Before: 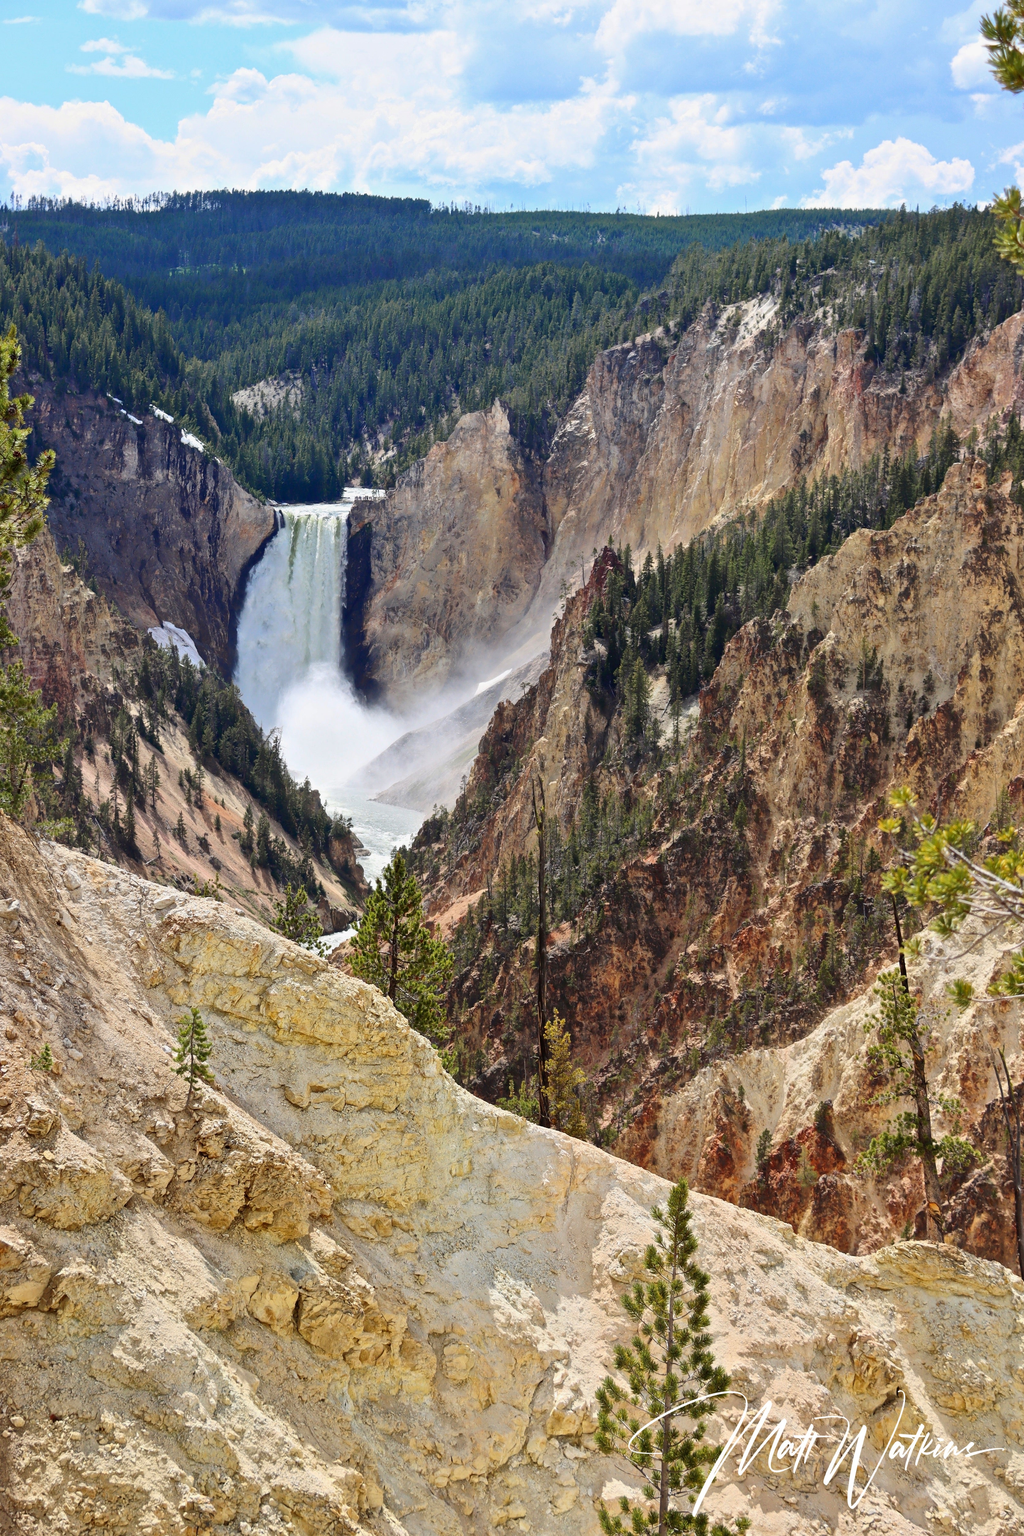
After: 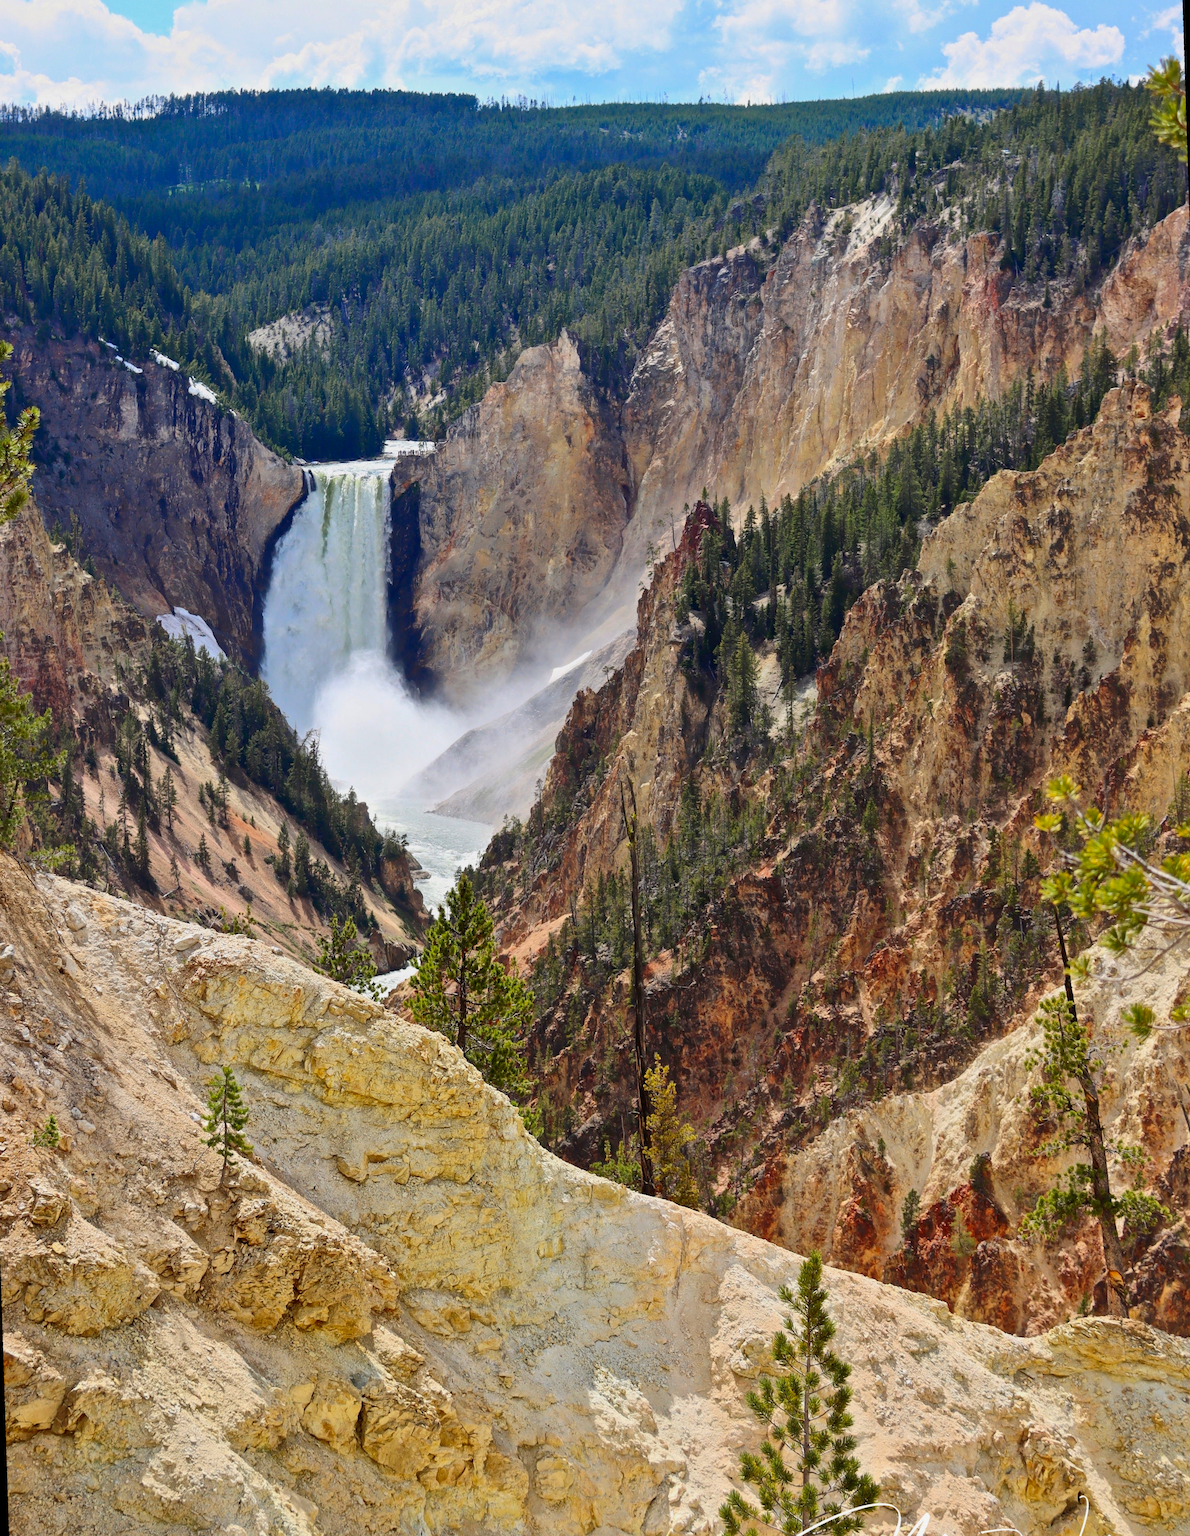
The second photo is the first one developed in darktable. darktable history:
rotate and perspective: rotation -3.52°, crop left 0.036, crop right 0.964, crop top 0.081, crop bottom 0.919
shadows and highlights: shadows 25, white point adjustment -3, highlights -30
crop and rotate: angle -1.69°
contrast brightness saturation: contrast 0.08, saturation 0.2
